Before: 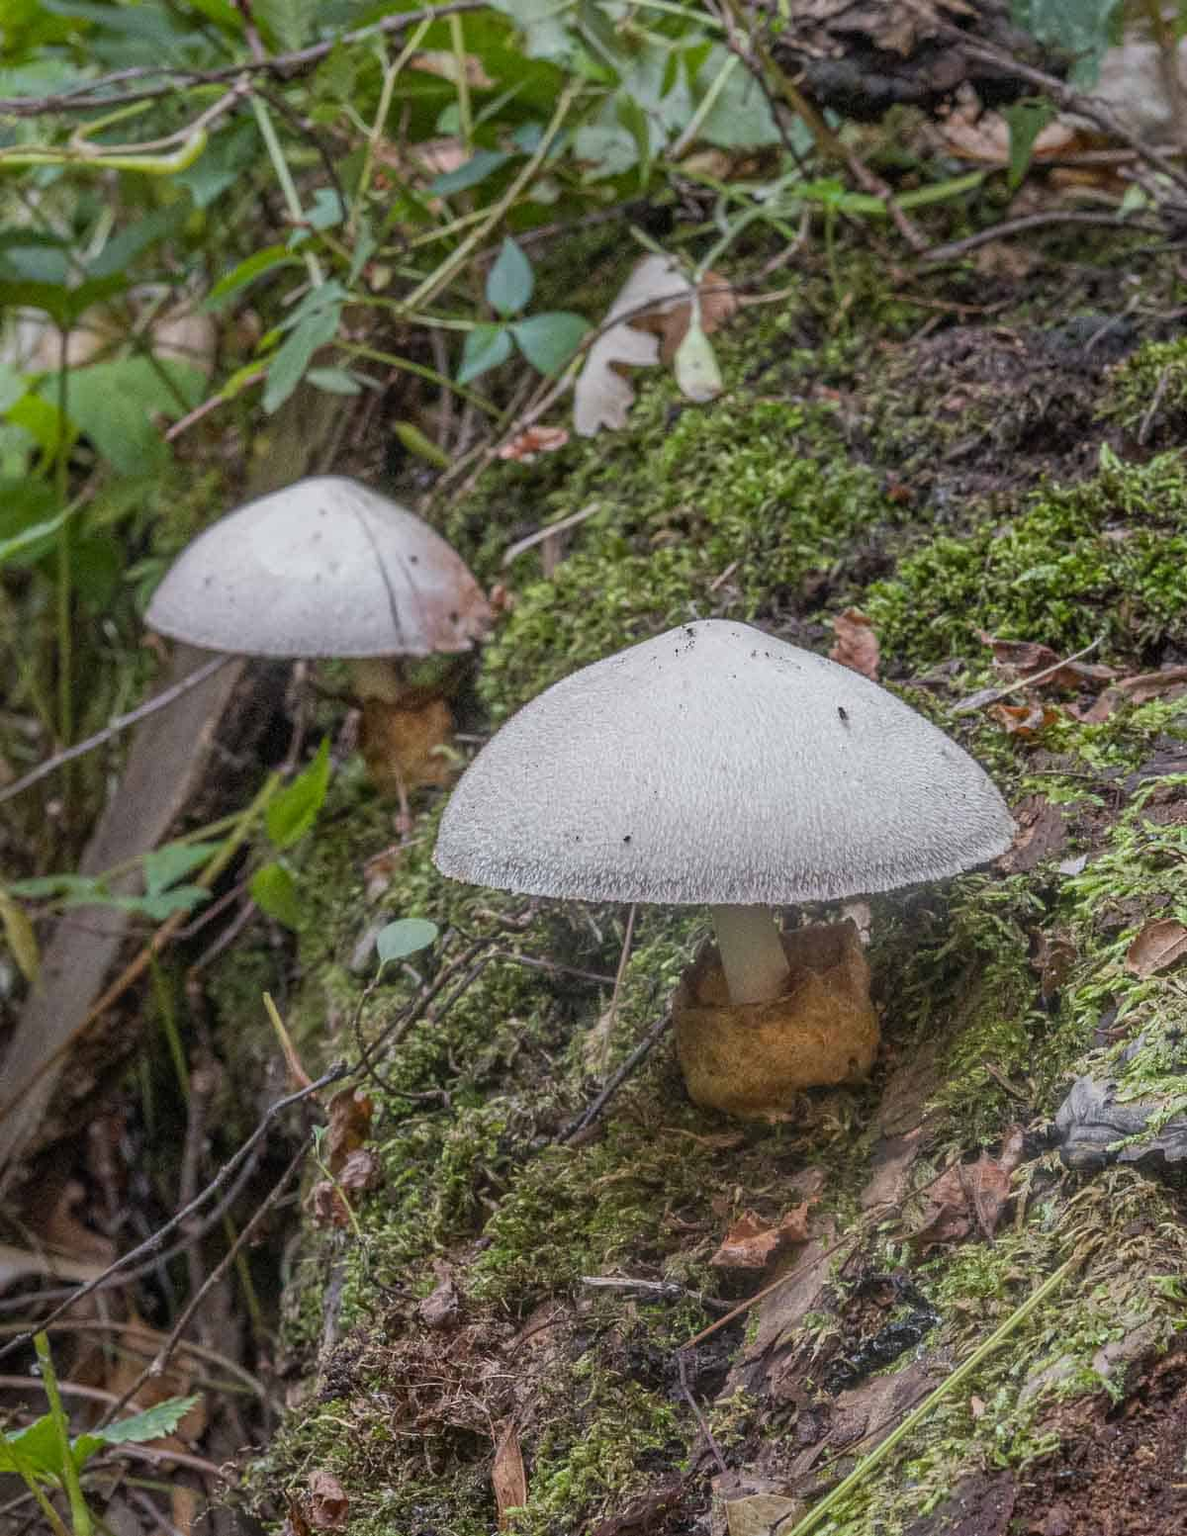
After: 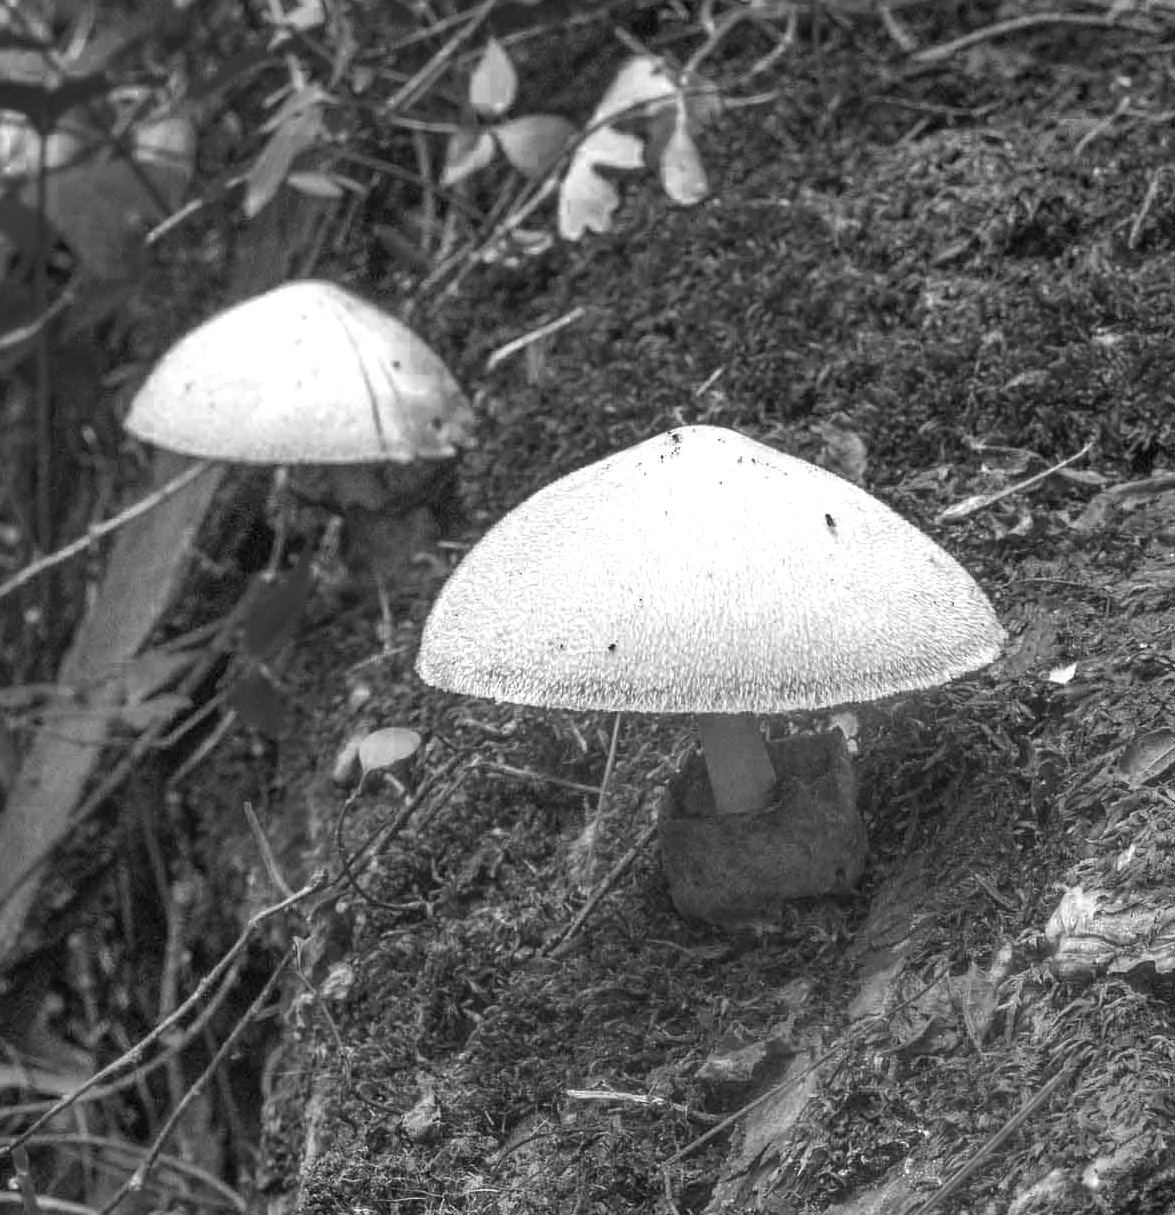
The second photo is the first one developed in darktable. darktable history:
shadows and highlights: soften with gaussian
exposure: black level correction 0, exposure 0.7 EV, compensate highlight preservation false
color zones: curves: ch0 [(0.287, 0.048) (0.493, 0.484) (0.737, 0.816)]; ch1 [(0, 0) (0.143, 0) (0.286, 0) (0.429, 0) (0.571, 0) (0.714, 0) (0.857, 0)]
crop and rotate: left 1.895%, top 12.961%, right 0.158%, bottom 8.795%
